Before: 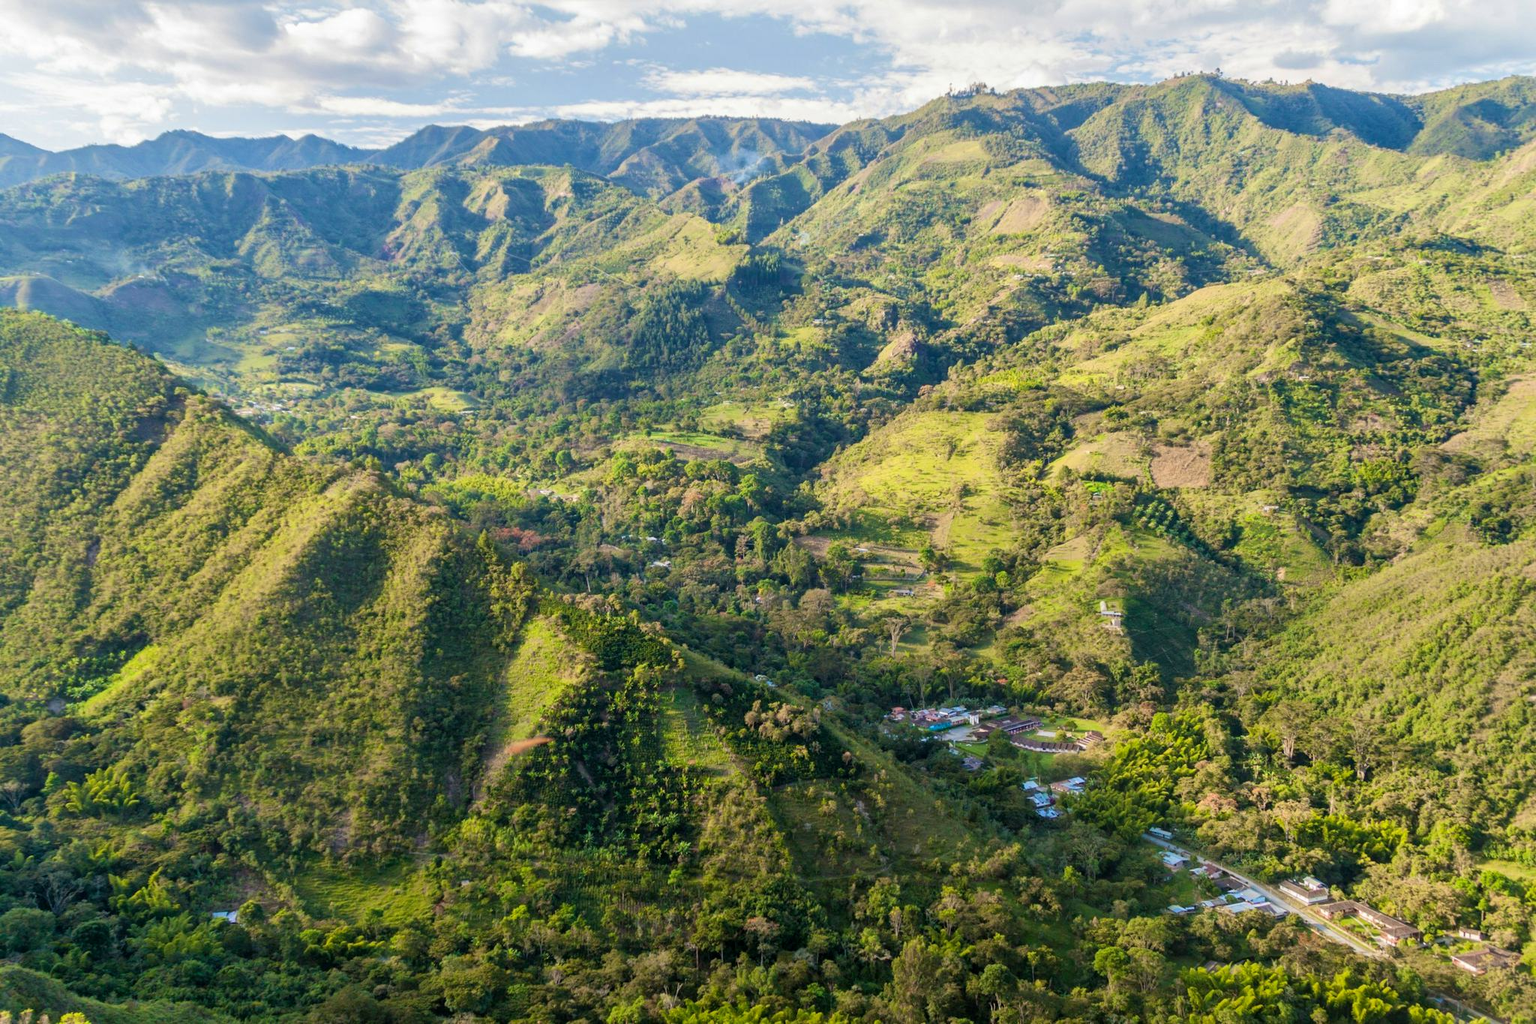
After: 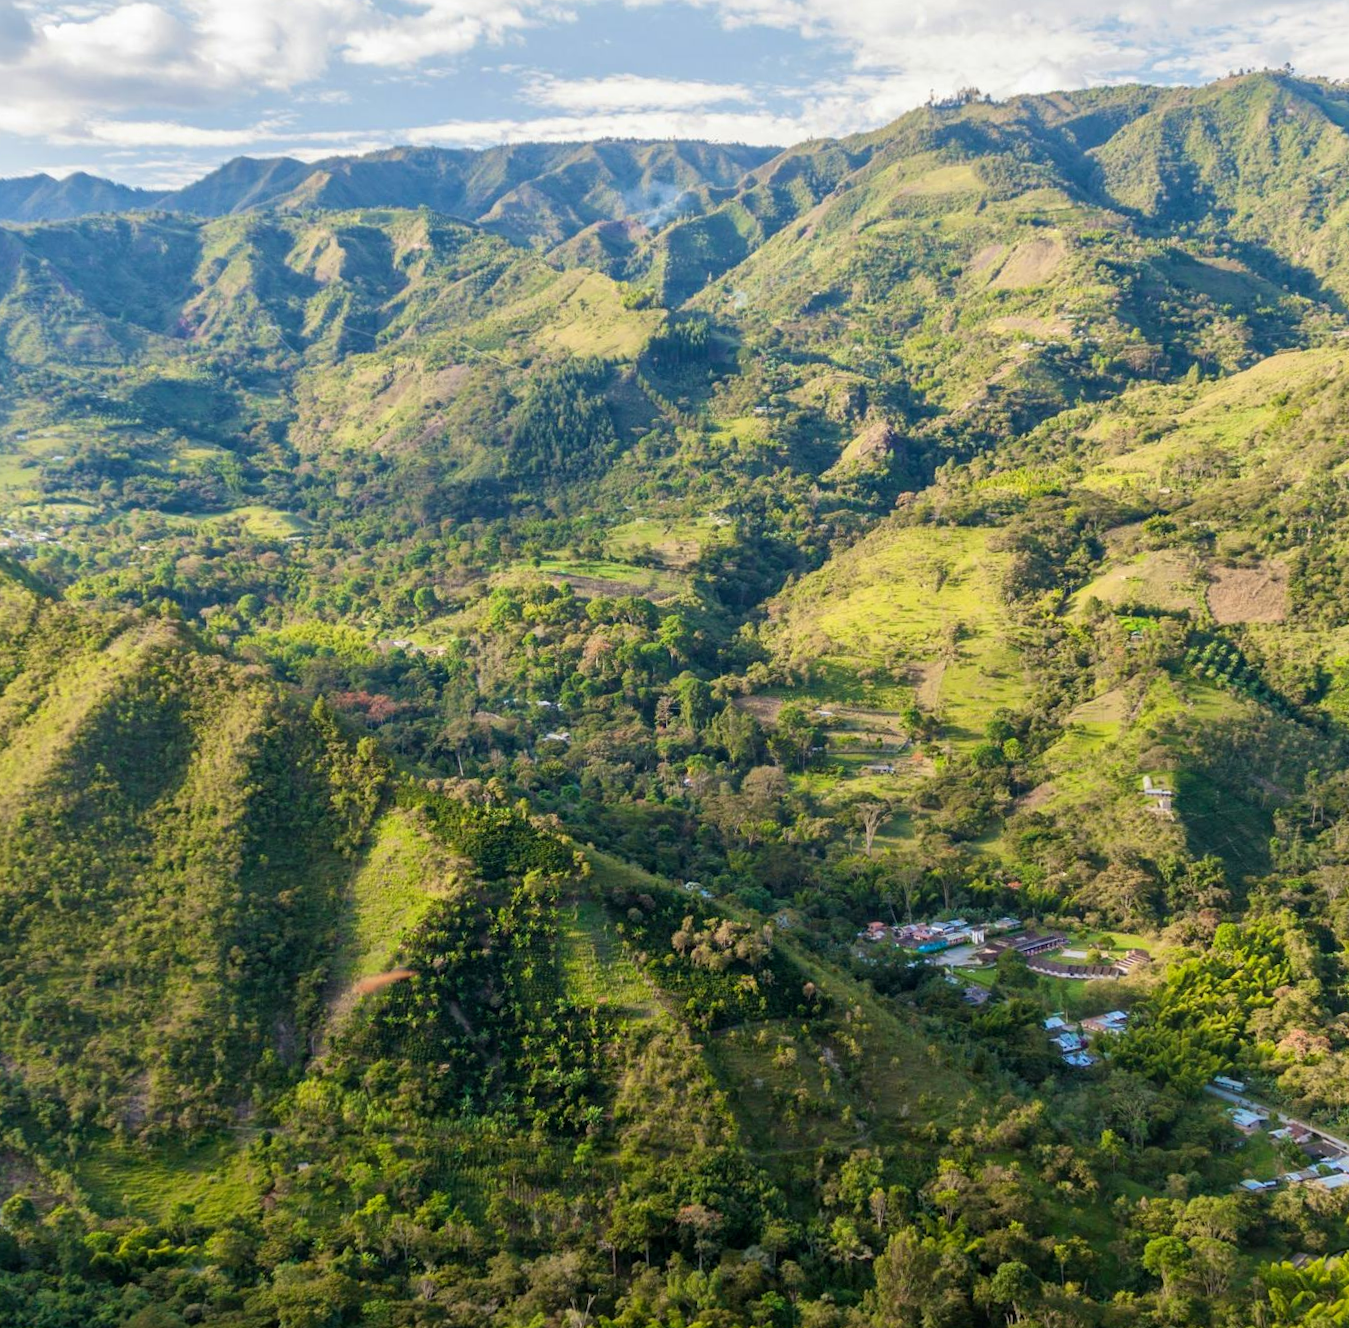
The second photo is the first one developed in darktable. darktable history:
crop and rotate: left 15.546%, right 17.787%
rotate and perspective: rotation -1°, crop left 0.011, crop right 0.989, crop top 0.025, crop bottom 0.975
